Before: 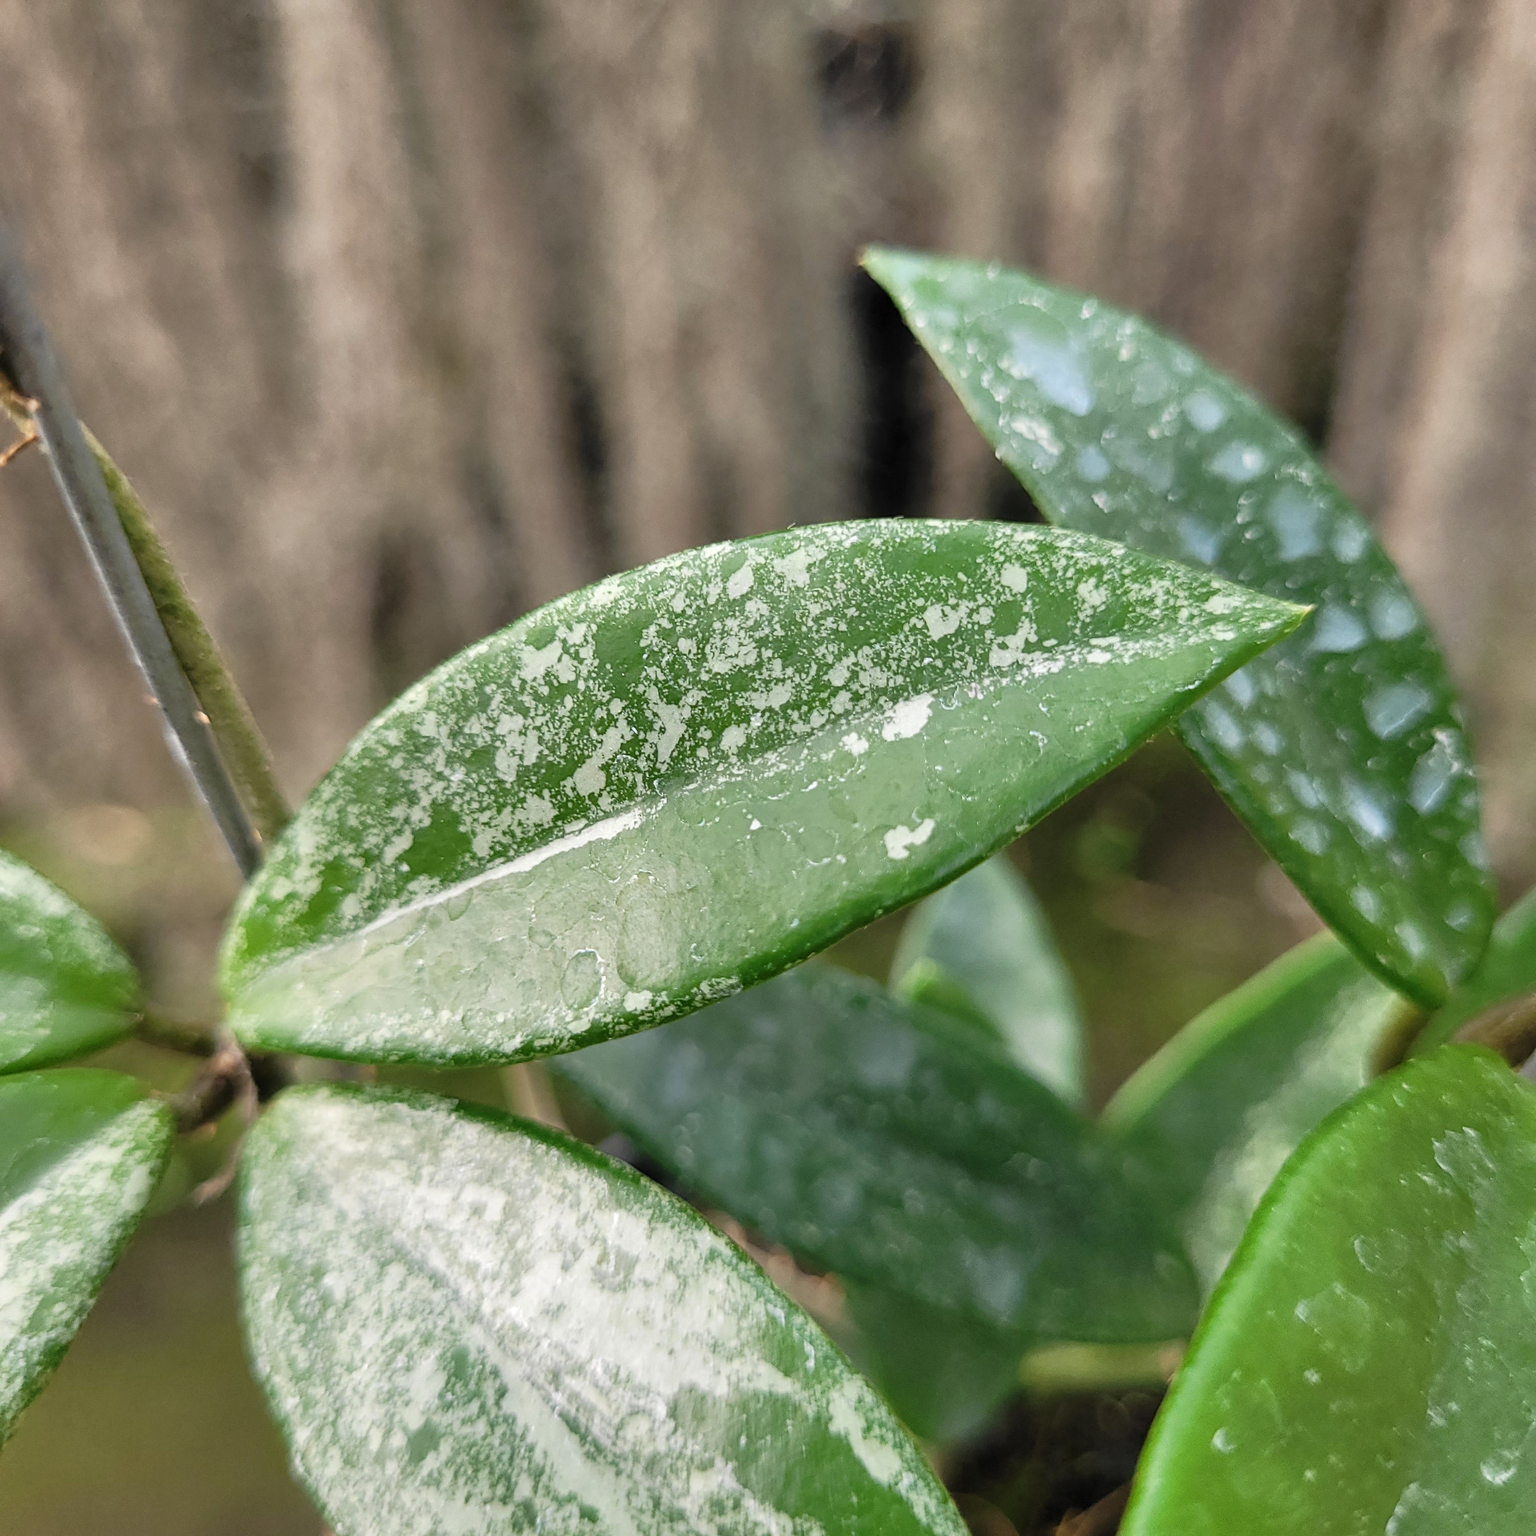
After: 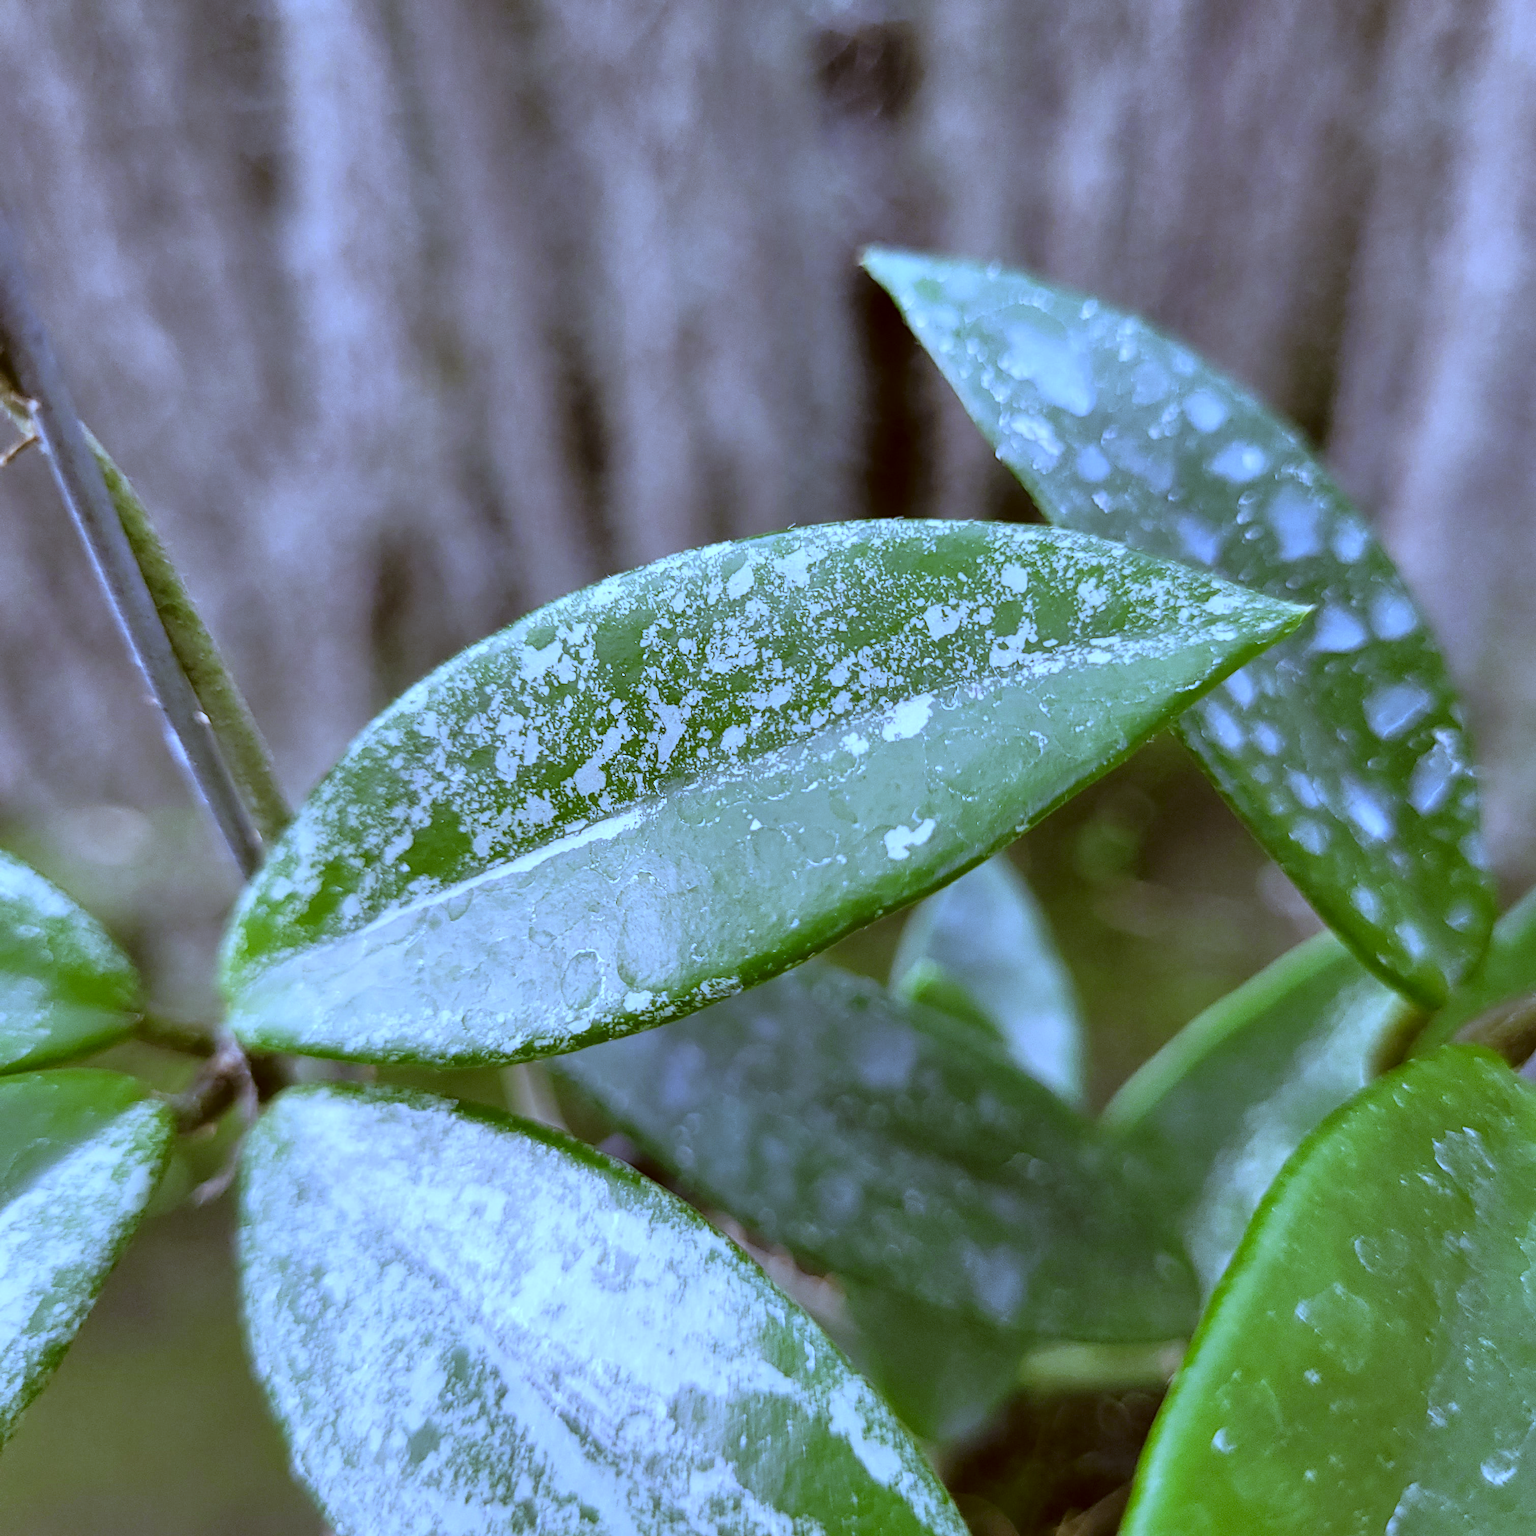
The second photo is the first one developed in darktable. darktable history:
color correction: highlights a* -0.482, highlights b* 0.161, shadows a* 4.66, shadows b* 20.72
white balance: red 0.766, blue 1.537
